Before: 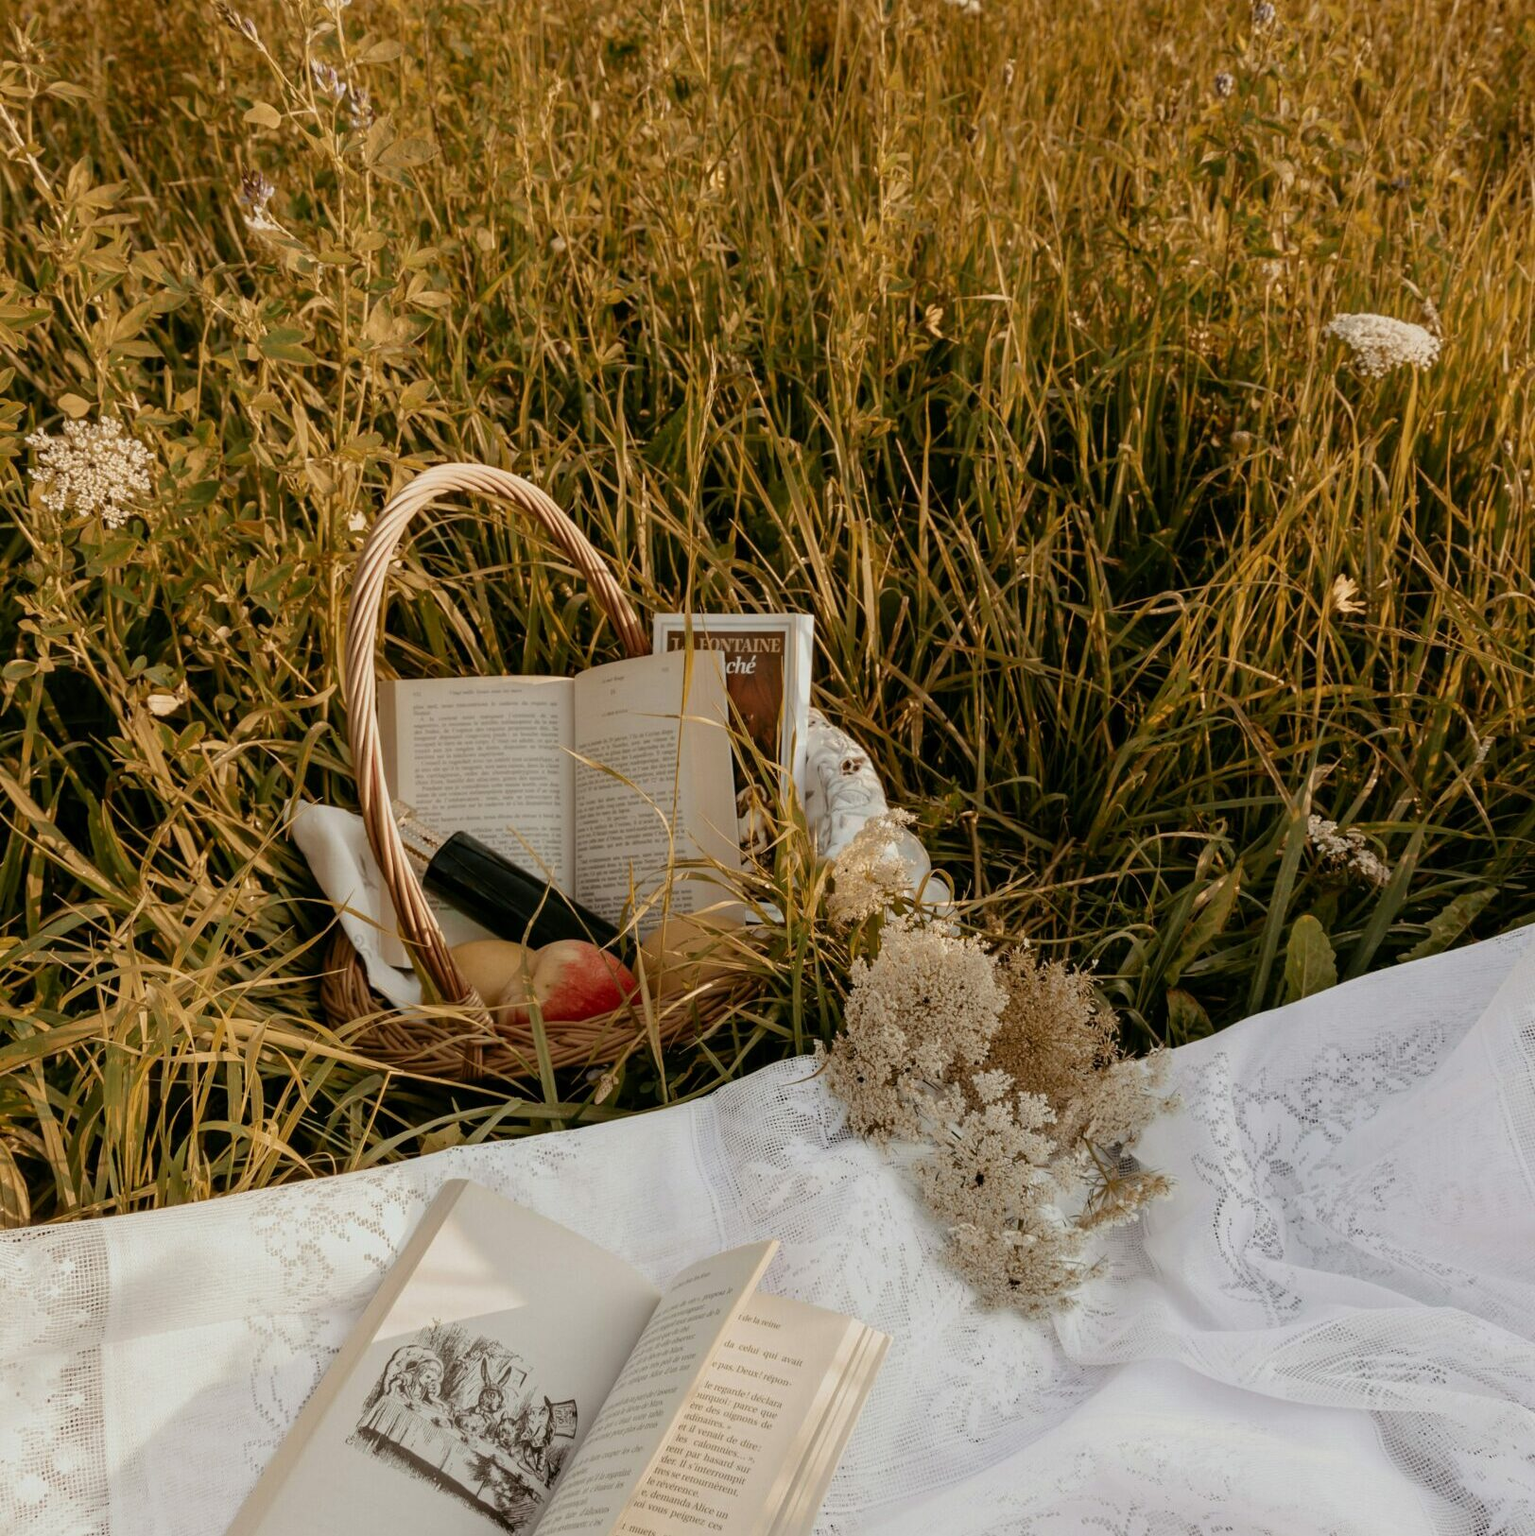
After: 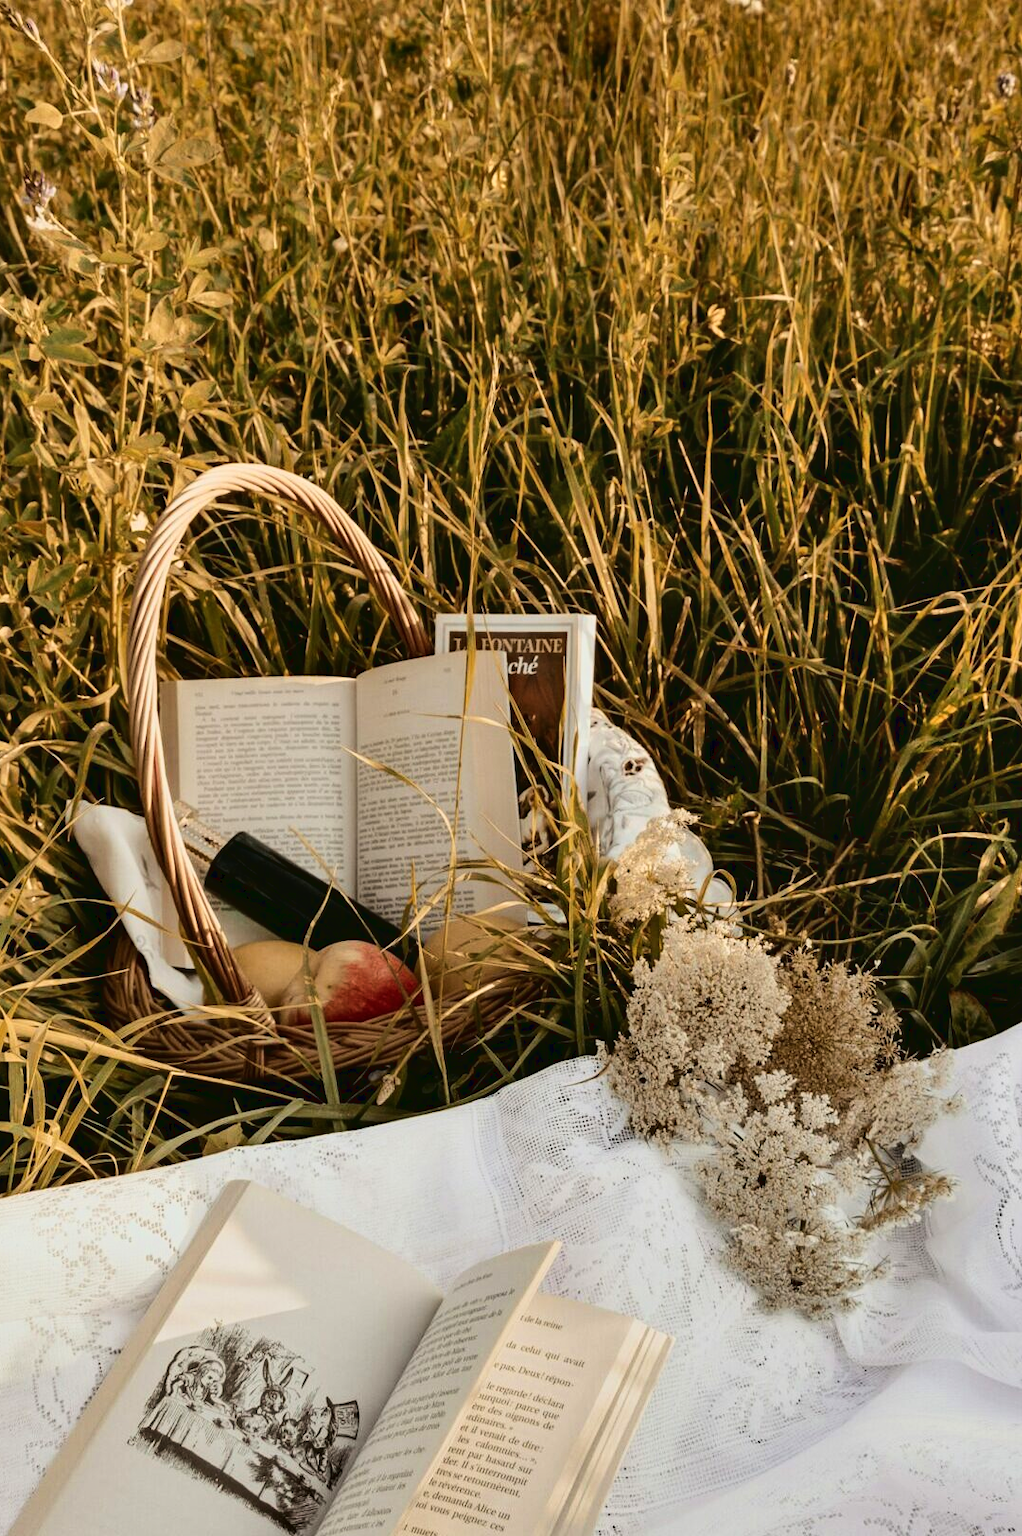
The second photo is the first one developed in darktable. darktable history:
shadows and highlights: low approximation 0.01, soften with gaussian
tone curve: curves: ch0 [(0, 0.026) (0.058, 0.036) (0.246, 0.214) (0.437, 0.498) (0.55, 0.644) (0.657, 0.767) (0.822, 0.9) (1, 0.961)]; ch1 [(0, 0) (0.346, 0.307) (0.408, 0.369) (0.453, 0.457) (0.476, 0.489) (0.502, 0.498) (0.521, 0.515) (0.537, 0.531) (0.612, 0.641) (0.676, 0.728) (1, 1)]; ch2 [(0, 0) (0.346, 0.34) (0.434, 0.46) (0.485, 0.494) (0.5, 0.494) (0.511, 0.508) (0.537, 0.564) (0.579, 0.599) (0.663, 0.67) (1, 1)]
crop and rotate: left 14.309%, right 19.076%
